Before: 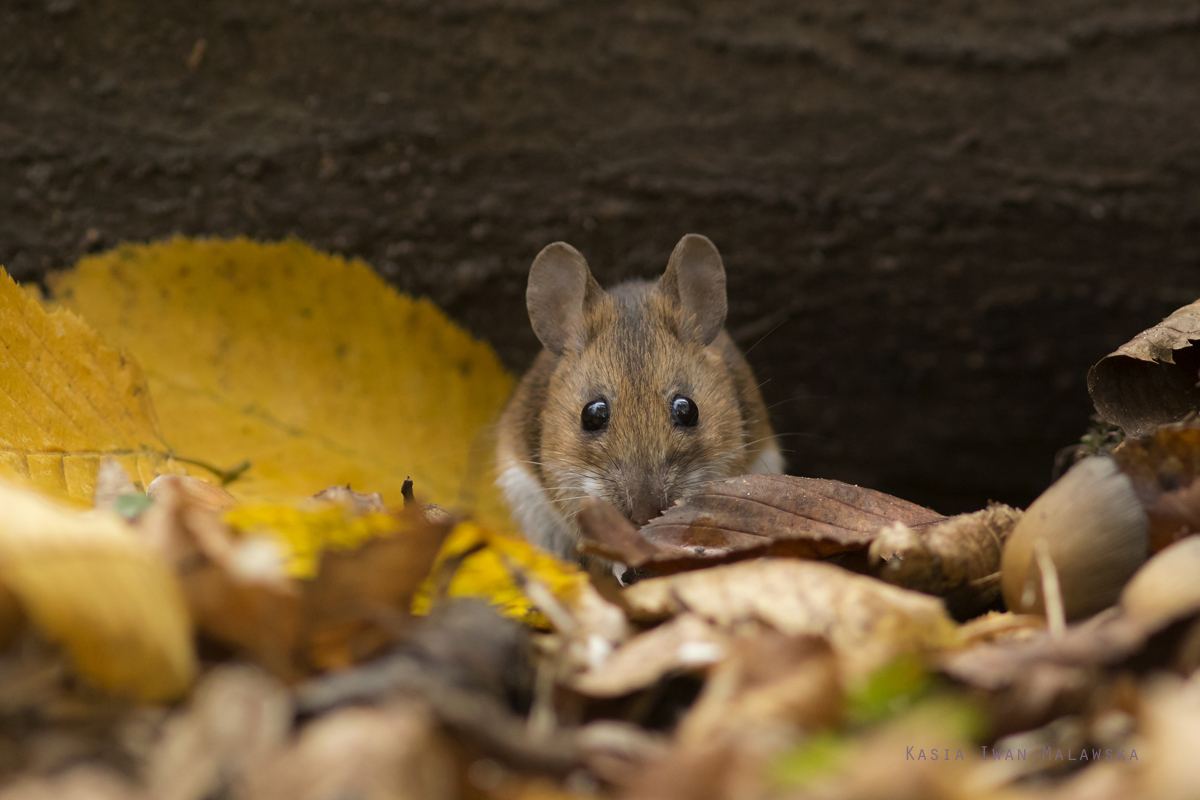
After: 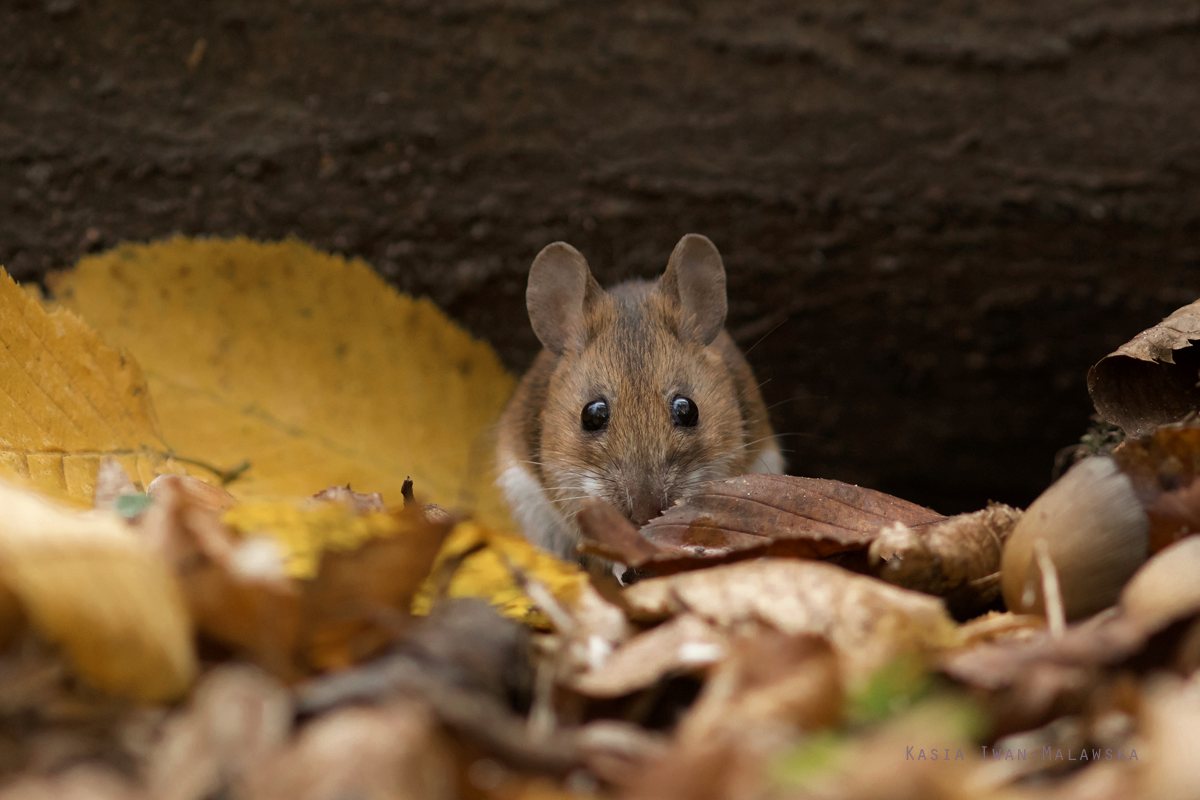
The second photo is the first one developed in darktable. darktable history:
exposure: compensate exposure bias true, compensate highlight preservation false
color zones: curves: ch0 [(0, 0.5) (0.125, 0.4) (0.25, 0.5) (0.375, 0.4) (0.5, 0.4) (0.625, 0.35) (0.75, 0.35) (0.875, 0.5)]; ch1 [(0, 0.35) (0.125, 0.45) (0.25, 0.35) (0.375, 0.35) (0.5, 0.35) (0.625, 0.35) (0.75, 0.45) (0.875, 0.35)]; ch2 [(0, 0.6) (0.125, 0.5) (0.25, 0.5) (0.375, 0.6) (0.5, 0.6) (0.625, 0.5) (0.75, 0.5) (0.875, 0.5)]
